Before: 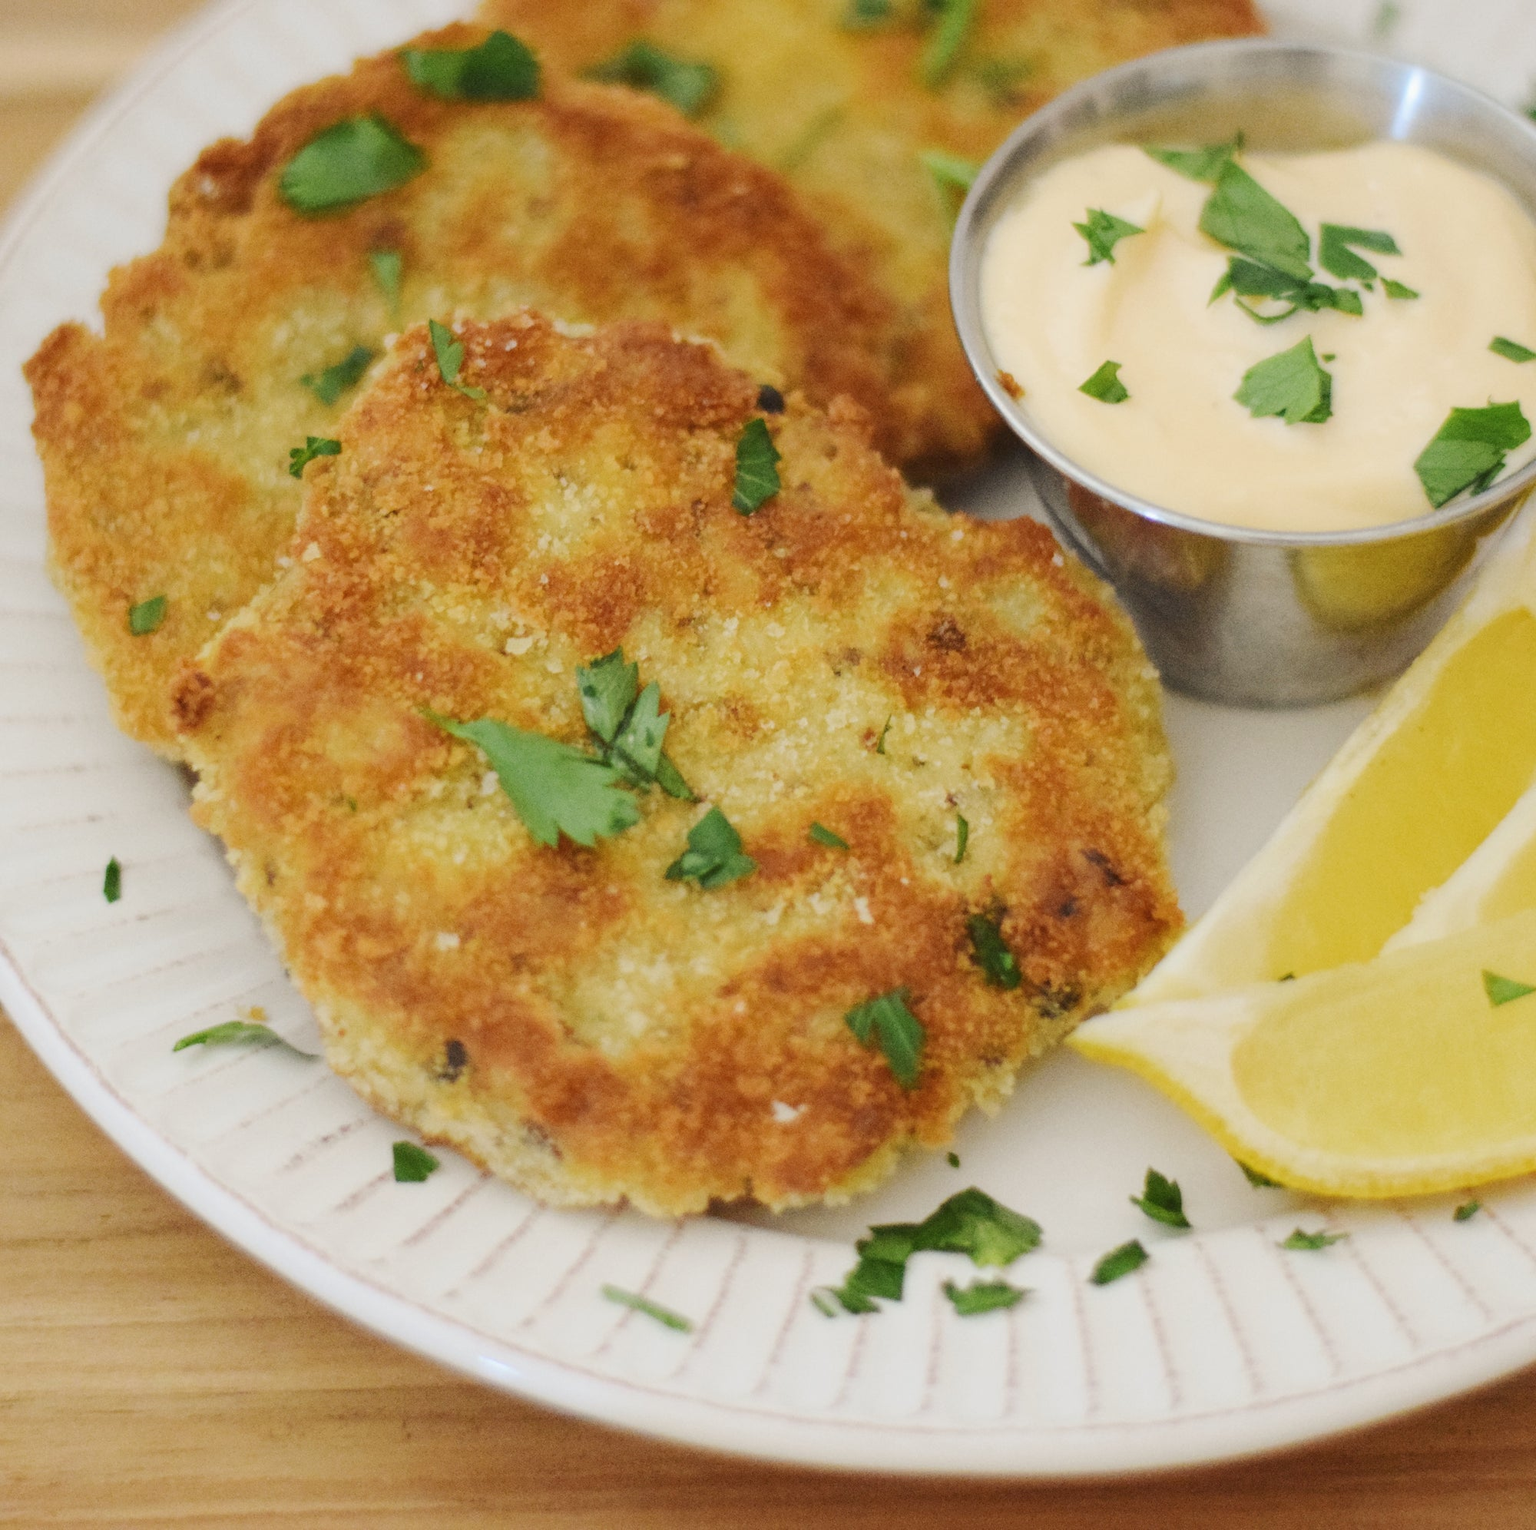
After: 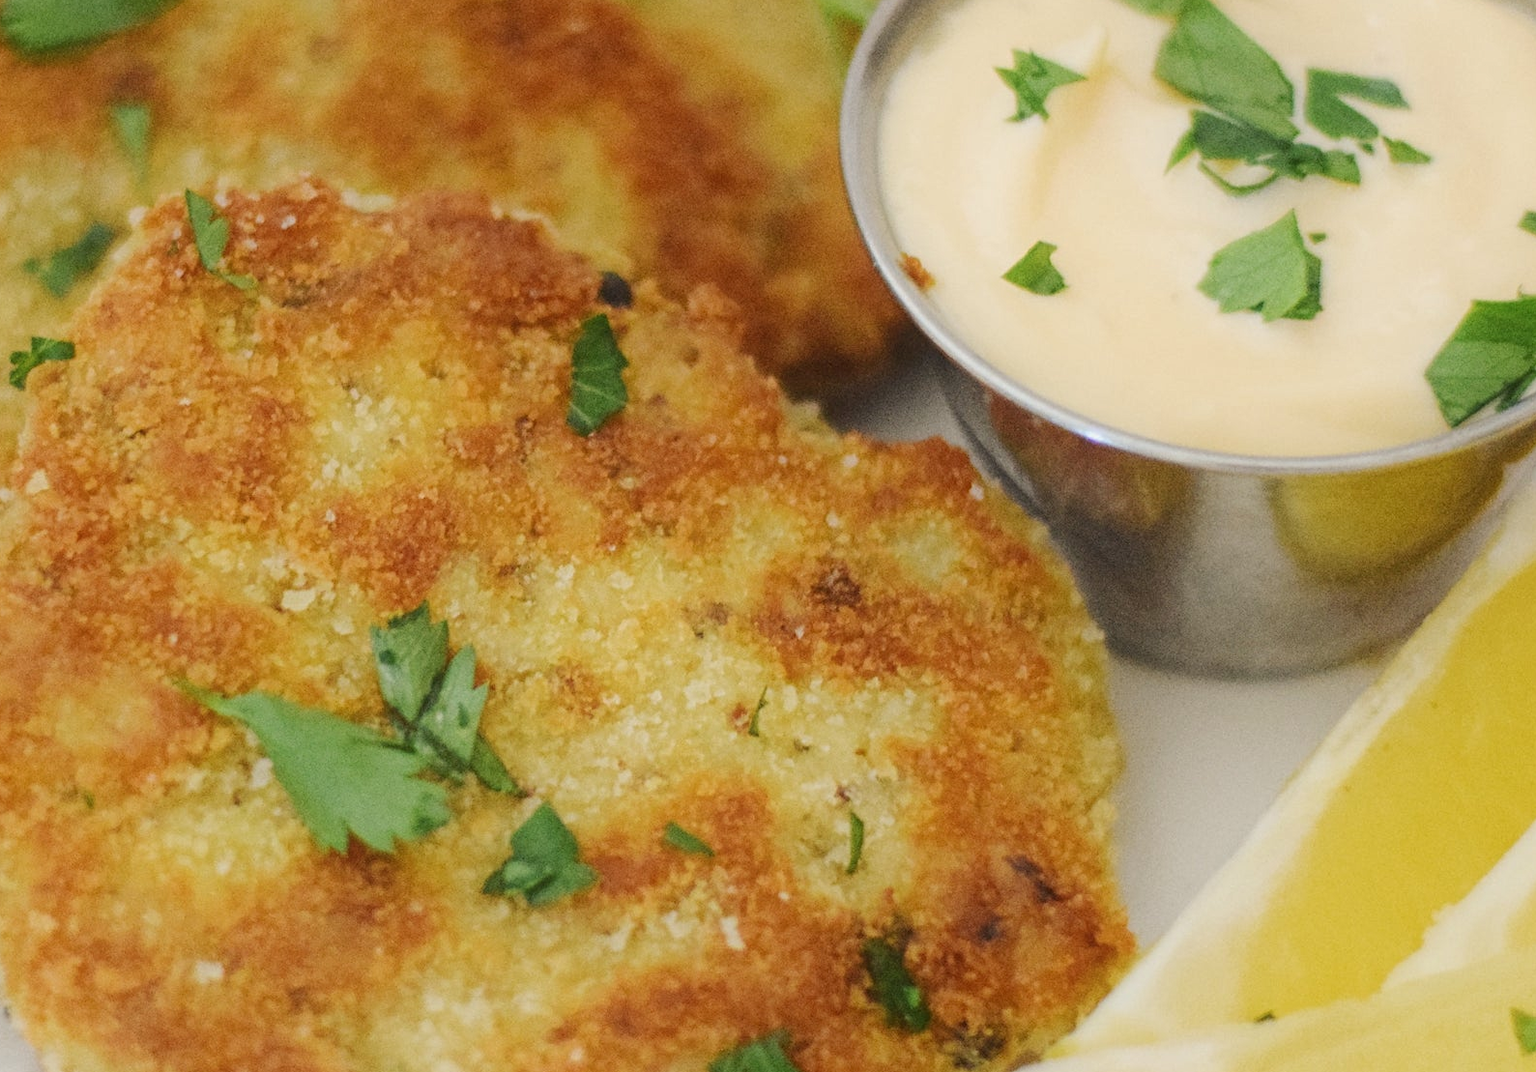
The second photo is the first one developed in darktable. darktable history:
contrast equalizer: y [[0.439, 0.44, 0.442, 0.457, 0.493, 0.498], [0.5 ×6], [0.5 ×6], [0 ×6], [0 ×6]]
crop: left 18.38%, top 11.092%, right 2.134%, bottom 33.217%
local contrast: on, module defaults
